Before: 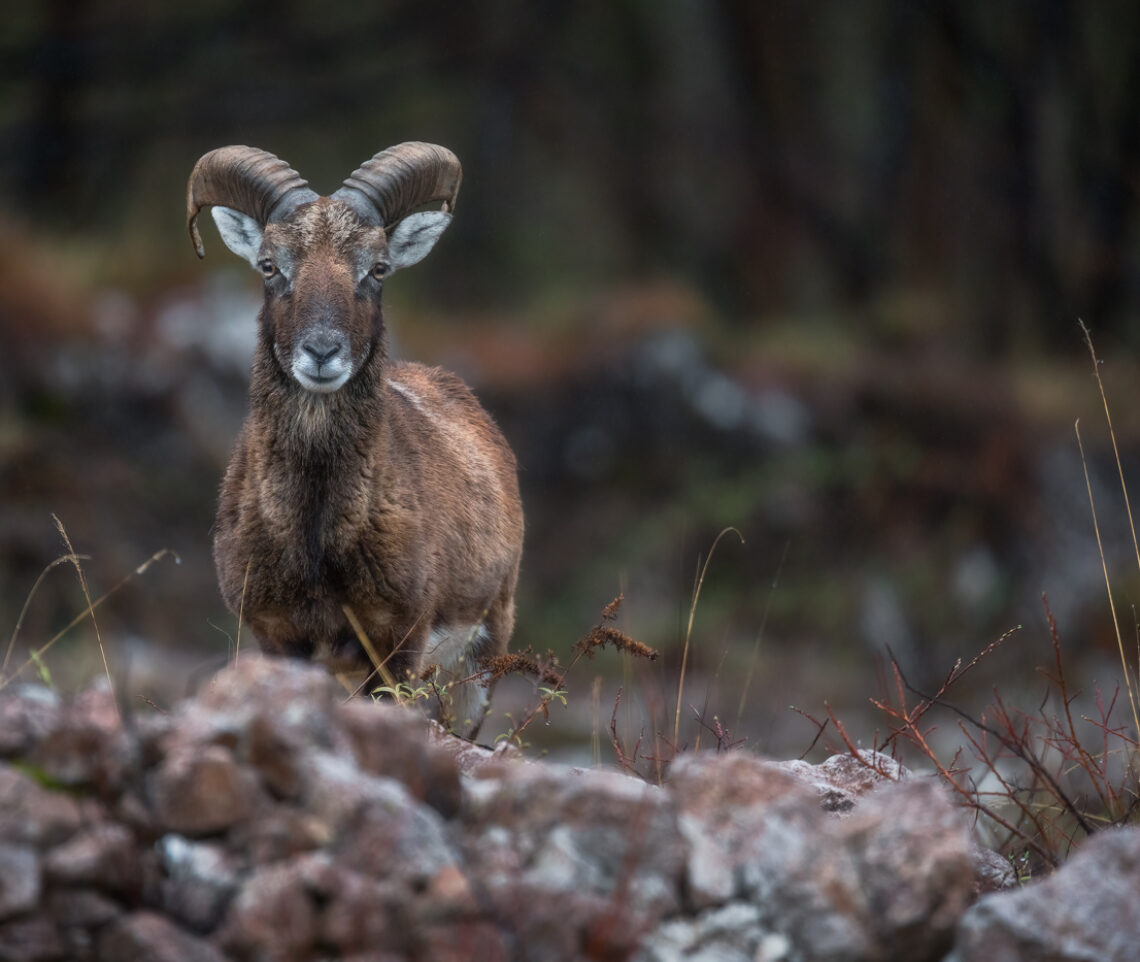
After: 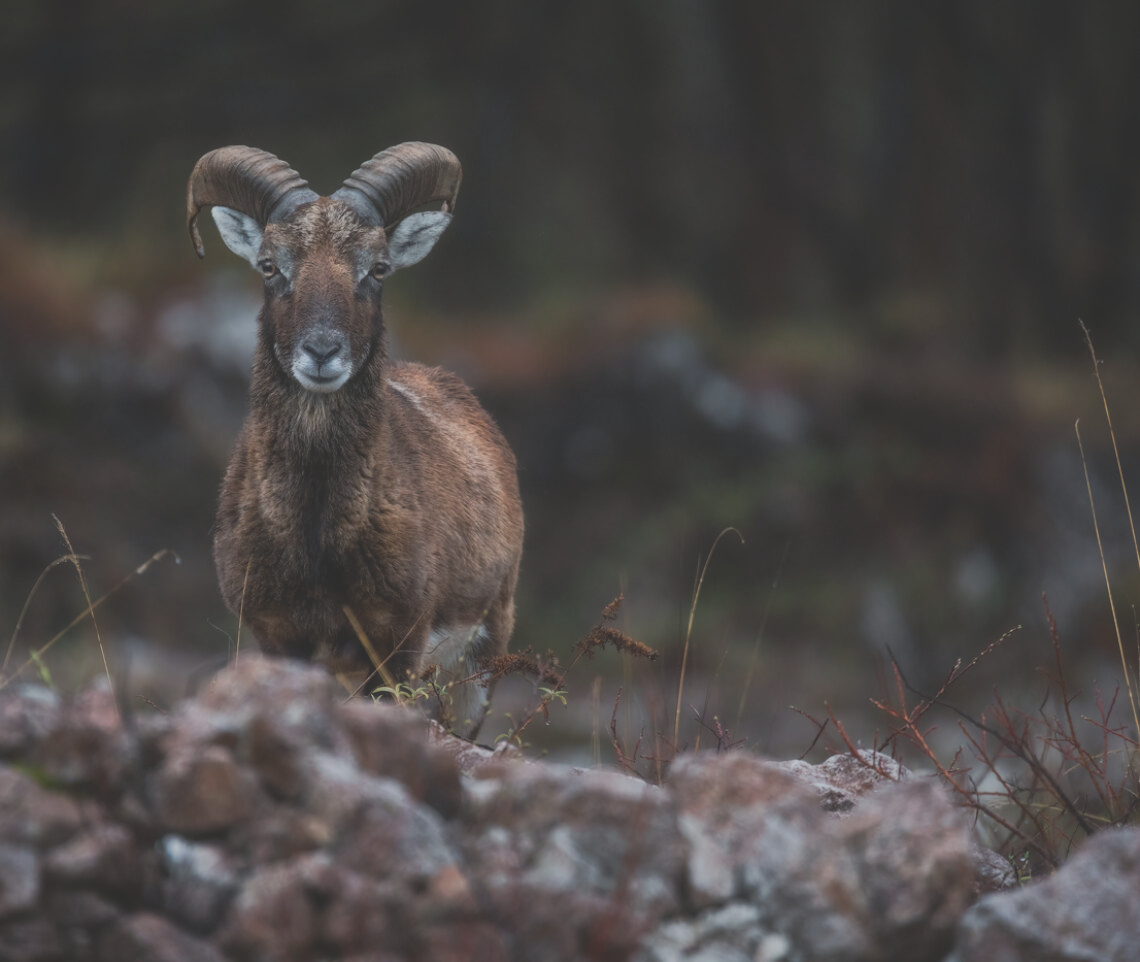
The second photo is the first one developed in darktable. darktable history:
exposure: black level correction -0.036, exposure -0.497 EV, compensate highlight preservation false
